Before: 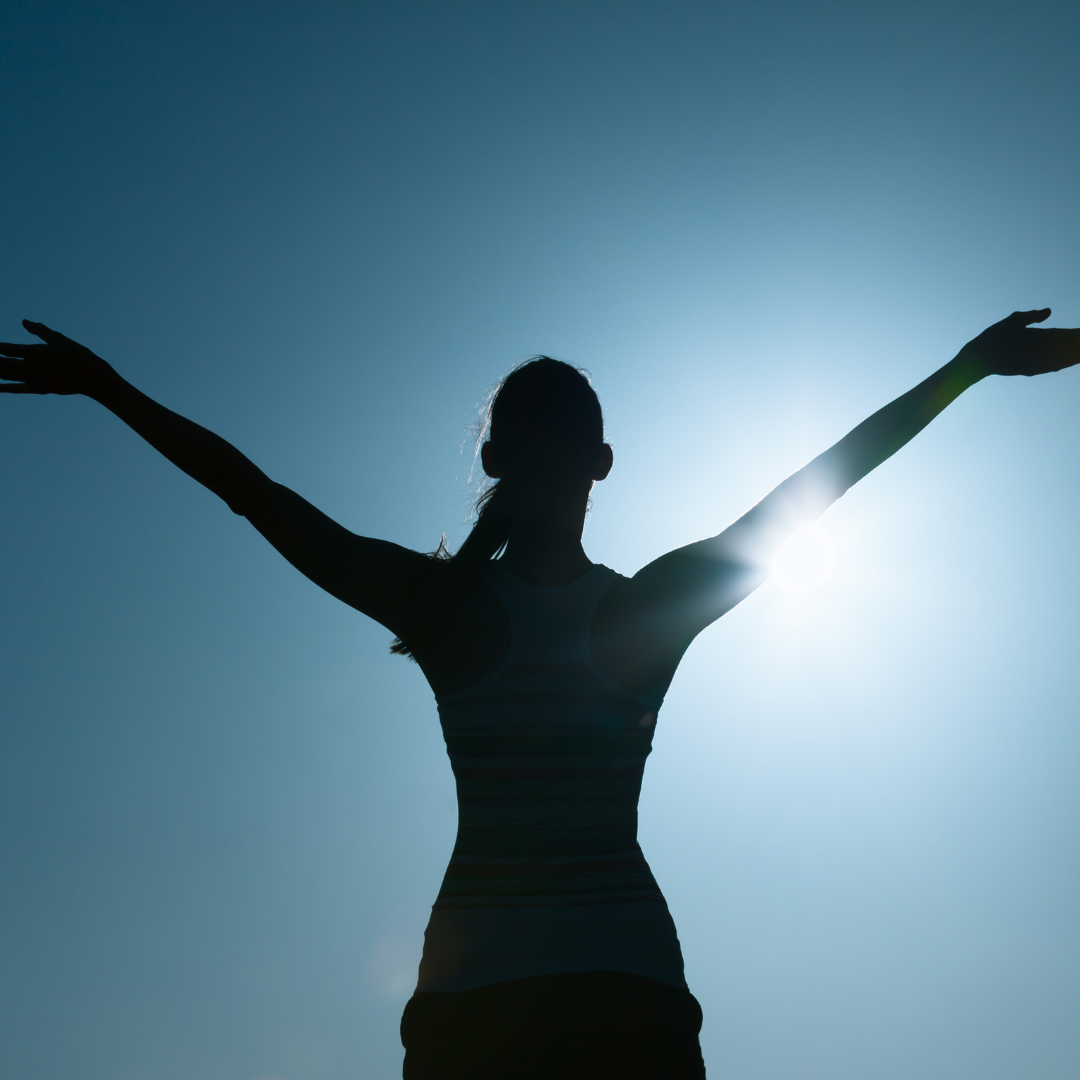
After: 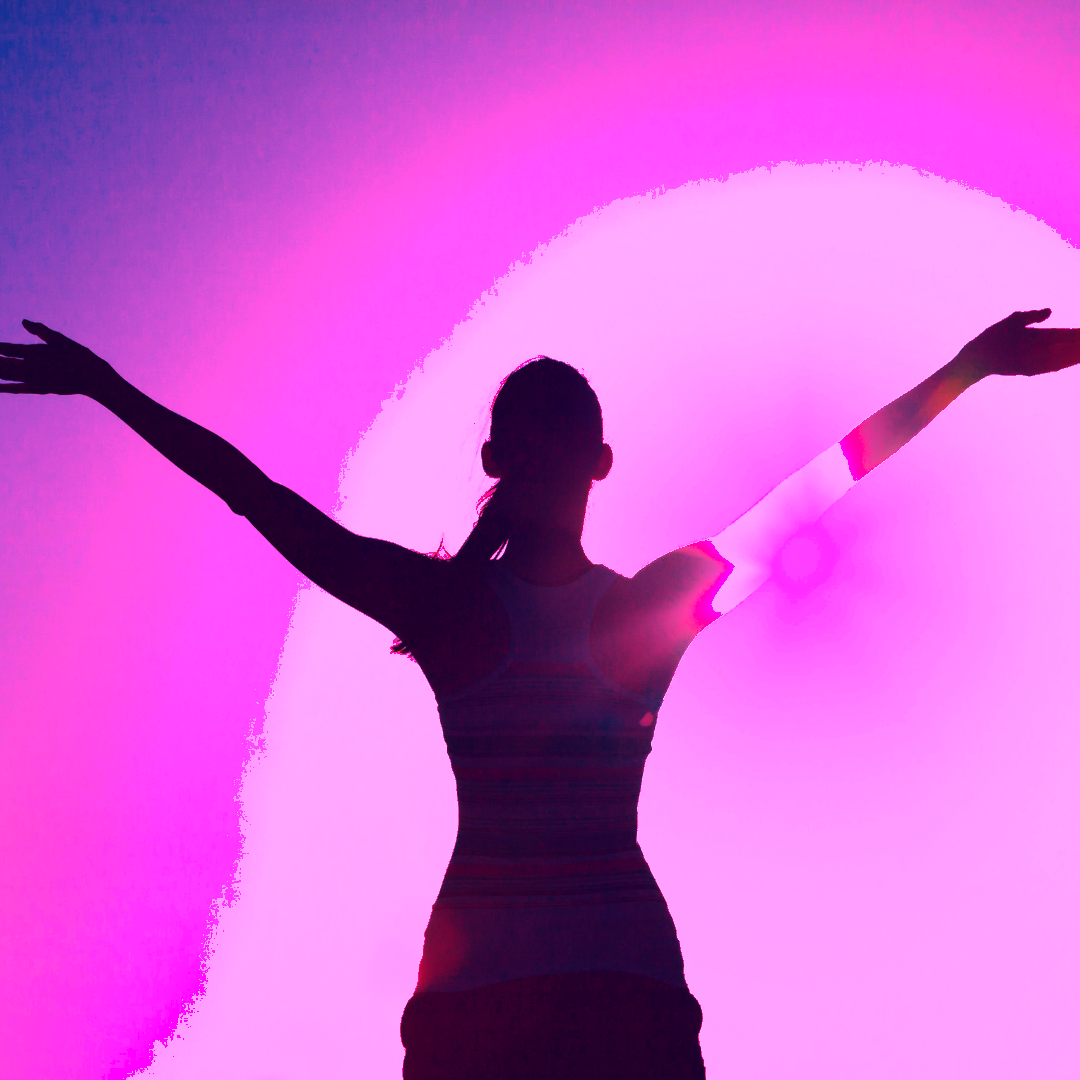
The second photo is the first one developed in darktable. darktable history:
shadows and highlights: shadows 10, white point adjustment 1, highlights -40
white balance: red 4.26, blue 1.802
color balance: lift [1.001, 0.997, 0.99, 1.01], gamma [1.007, 1, 0.975, 1.025], gain [1, 1.065, 1.052, 0.935], contrast 13.25%
